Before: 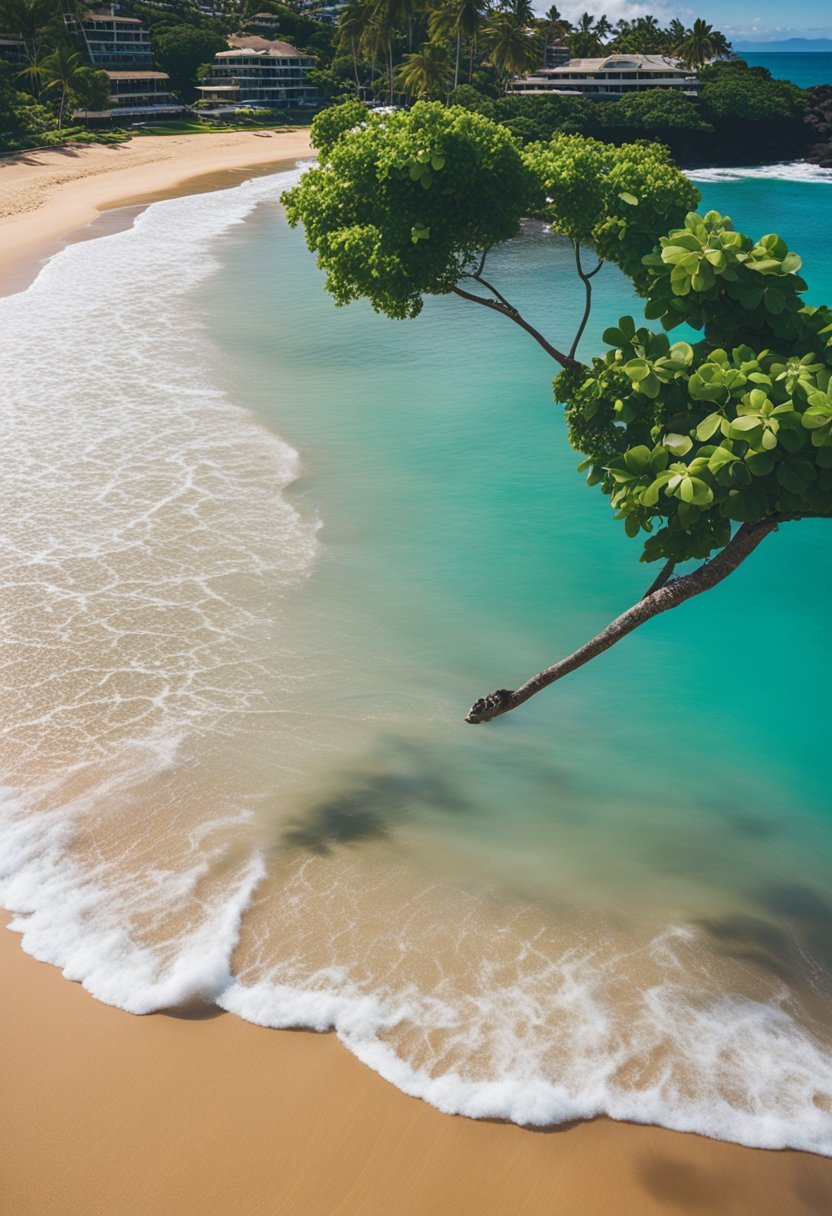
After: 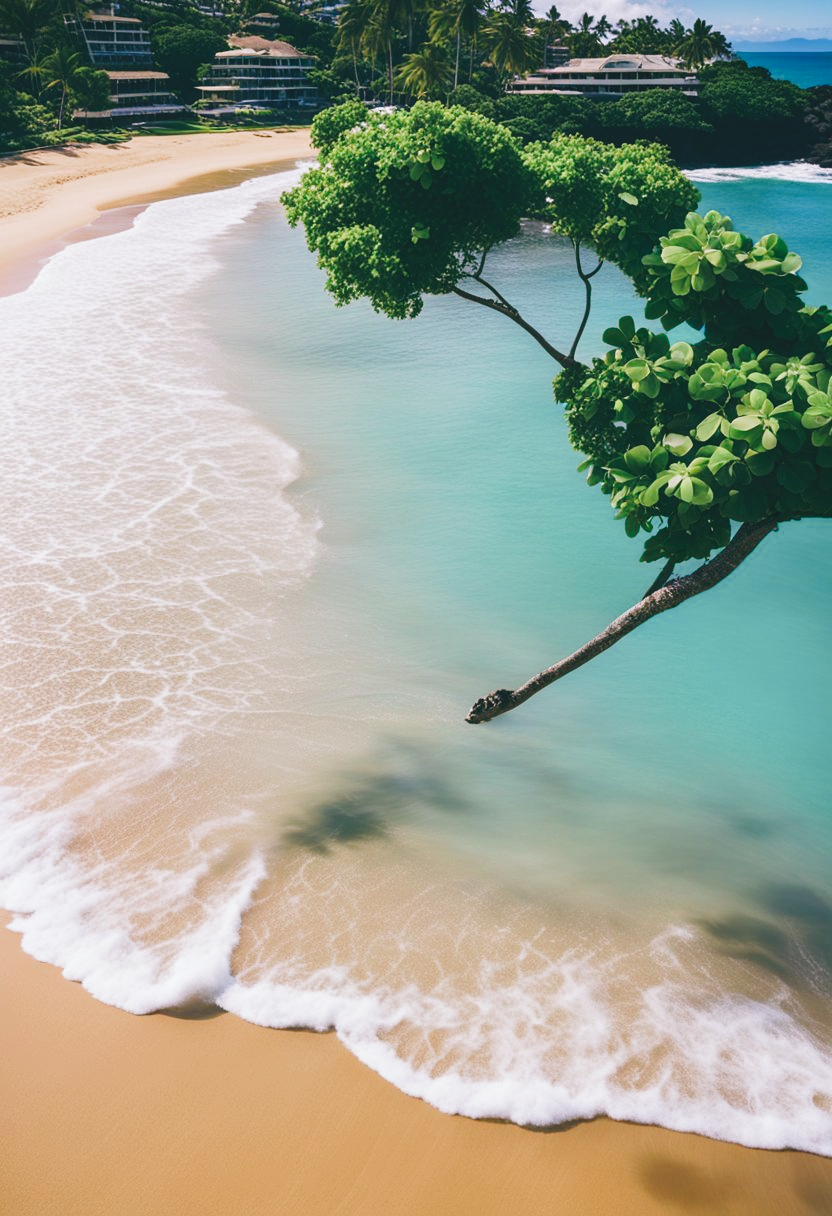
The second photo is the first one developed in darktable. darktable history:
tone curve: curves: ch0 [(0, 0) (0.003, 0.072) (0.011, 0.073) (0.025, 0.072) (0.044, 0.076) (0.069, 0.089) (0.1, 0.103) (0.136, 0.123) (0.177, 0.158) (0.224, 0.21) (0.277, 0.275) (0.335, 0.372) (0.399, 0.463) (0.468, 0.556) (0.543, 0.633) (0.623, 0.712) (0.709, 0.795) (0.801, 0.869) (0.898, 0.942) (1, 1)], preserve colors none
color look up table: target L [91.12, 91.92, 90.42, 91.49, 88.13, 83.73, 74.55, 66.47, 62.88, 59.35, 45.97, 24.75, 200.09, 77.04, 67.91, 68.16, 63.95, 53.23, 55.35, 48.51, 48.42, 43.69, 43.91, 38.92, 33, 26.82, 16.76, 15.87, 94.98, 76.98, 77.4, 70.61, 65.66, 54.8, 51.01, 48.81, 38.44, 39.08, 36.74, 35.69, 17.89, 11.99, 3.413, 95.25, 85.86, 77.15, 59.49, 51.07, 39.92], target a [-4.637, -31.21, -32.04, -27.97, -57.63, -18.9, -11.44, -25.62, -60.1, -32.06, -40.02, -24.08, 0, 9.117, 36.79, 29.02, 3.519, 52.72, 28.66, 72.64, 49.33, 1.658, 22.17, 14.86, 43.7, 25.24, 25.01, -5.512, 3.659, 31.63, 12.81, 24.12, 56.34, 71.96, 78.61, 25.44, 23.55, 38.26, 51.17, 56.79, 7.682, 39.91, -9.416, -7.355, -22.51, -8.67, -17.8, -8.944, -19.85], target b [14.41, 38.85, 20.13, 8.83, 30.3, 8.11, 5.165, 26.17, 38.98, 7.343, 33.54, 18.36, 0, 70.98, 27.07, 57.23, 57.49, 19.6, 34.43, 30.31, 50.29, 20.31, 42.63, 6.59, 14.85, 38.12, 5.412, 9.516, -5.024, -12.8, -7.97, -38.77, -29.63, -56.77, -34.8, -25.69, -80.81, -53.16, -15.17, -78.65, -29.23, -51.81, -6.516, -6.066, -13.54, -31.92, -19.9, -52.64, -8.391], num patches 49
